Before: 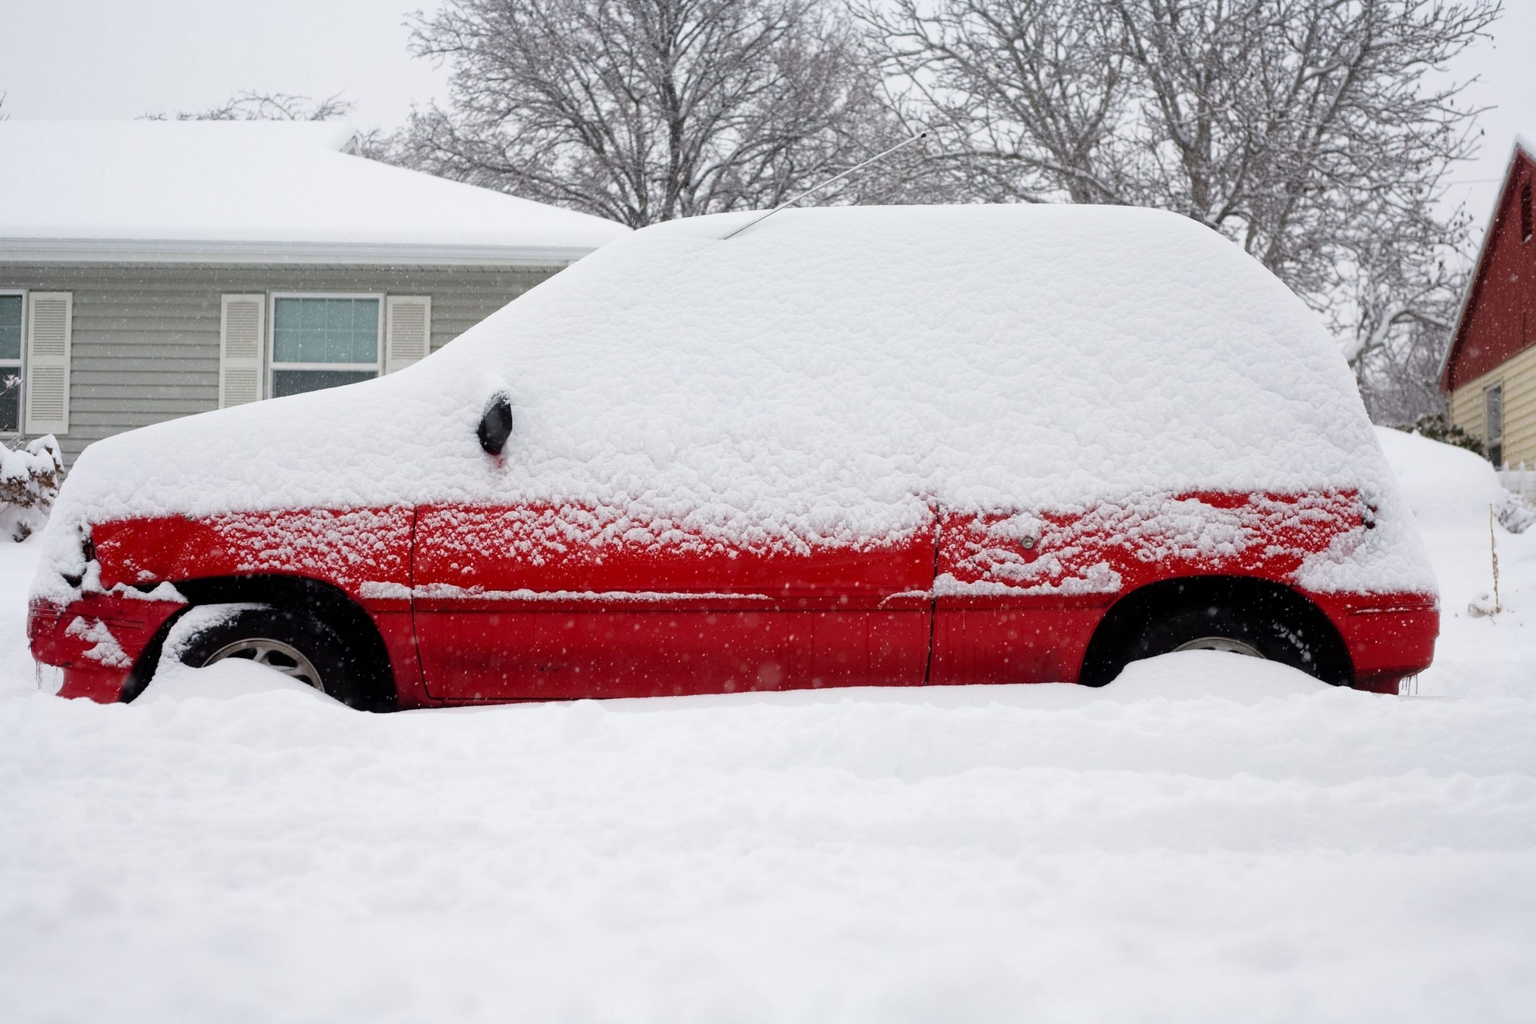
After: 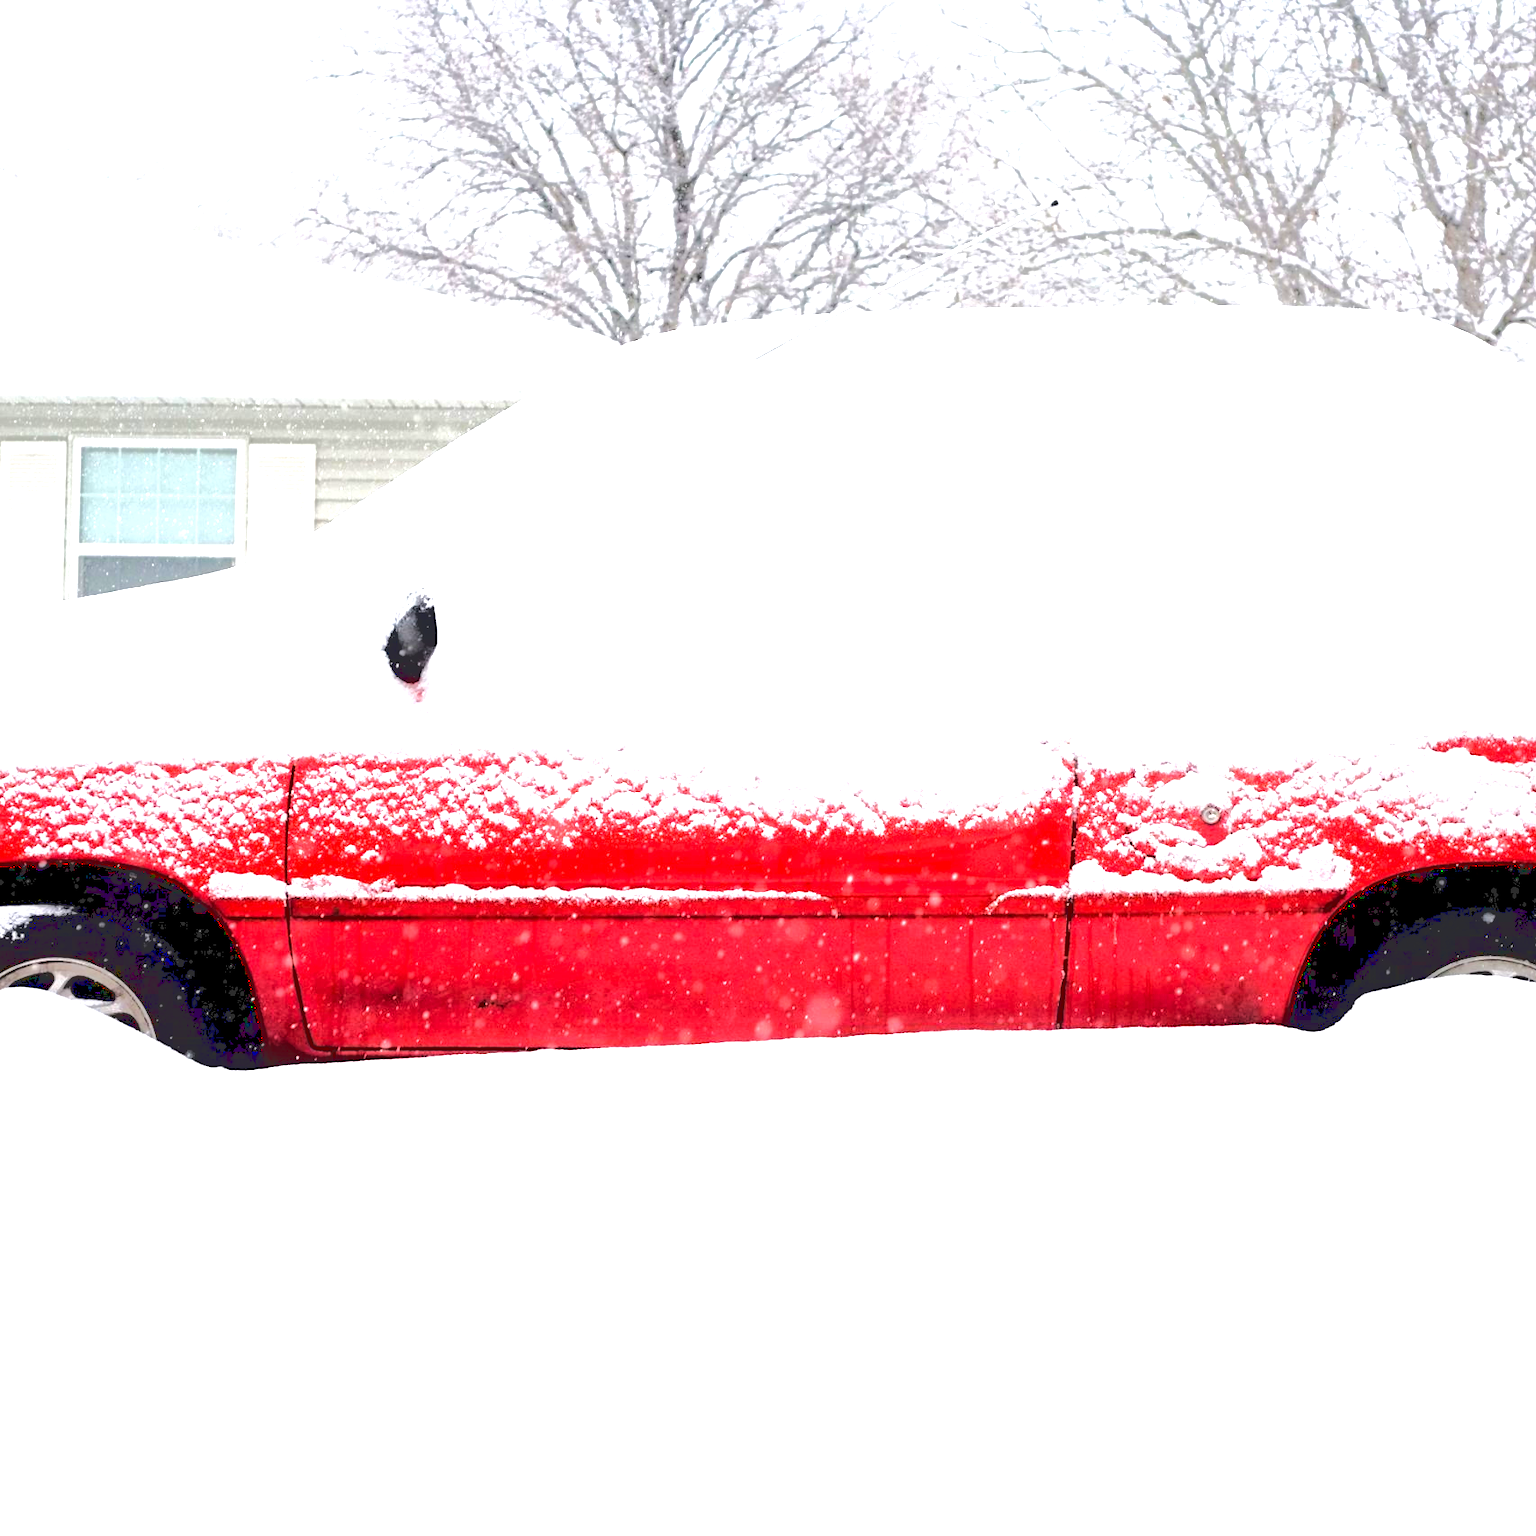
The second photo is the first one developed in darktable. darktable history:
exposure: black level correction 0.001, exposure 1.735 EV, compensate highlight preservation false
crop and rotate: left 14.385%, right 18.948%
base curve: curves: ch0 [(0.065, 0.026) (0.236, 0.358) (0.53, 0.546) (0.777, 0.841) (0.924, 0.992)], preserve colors average RGB
